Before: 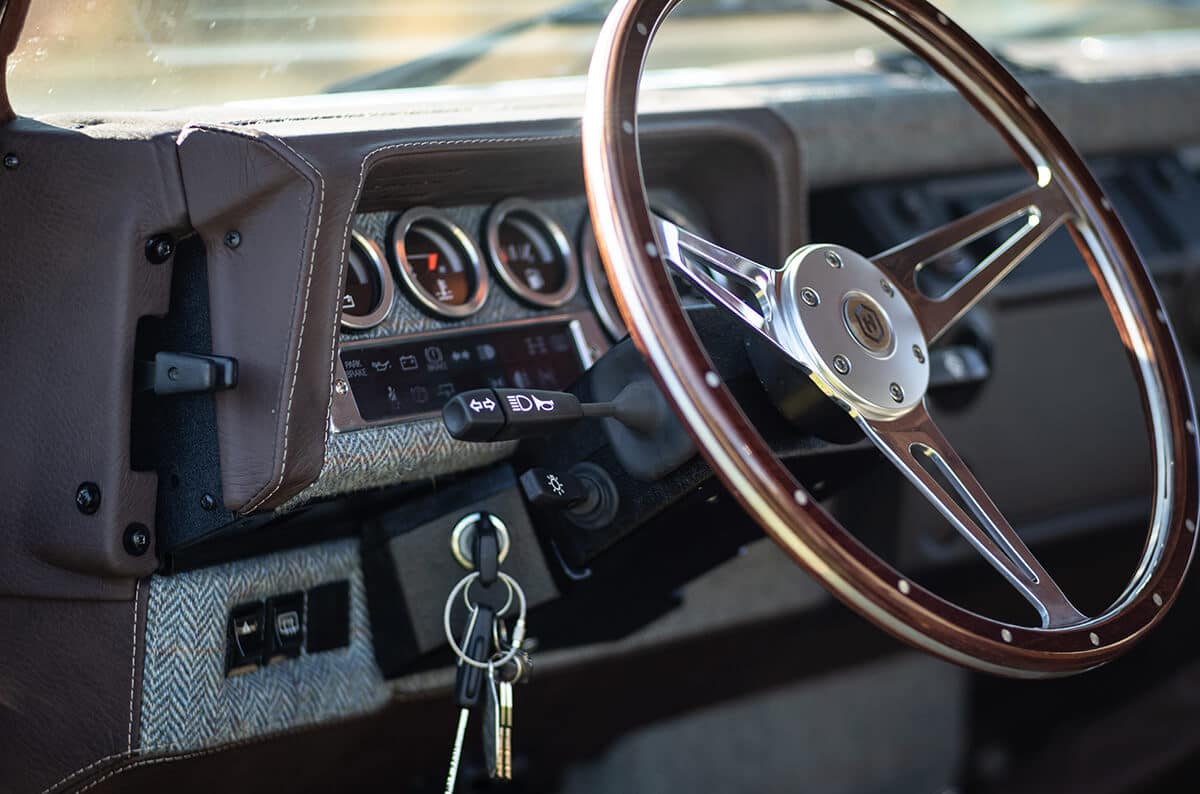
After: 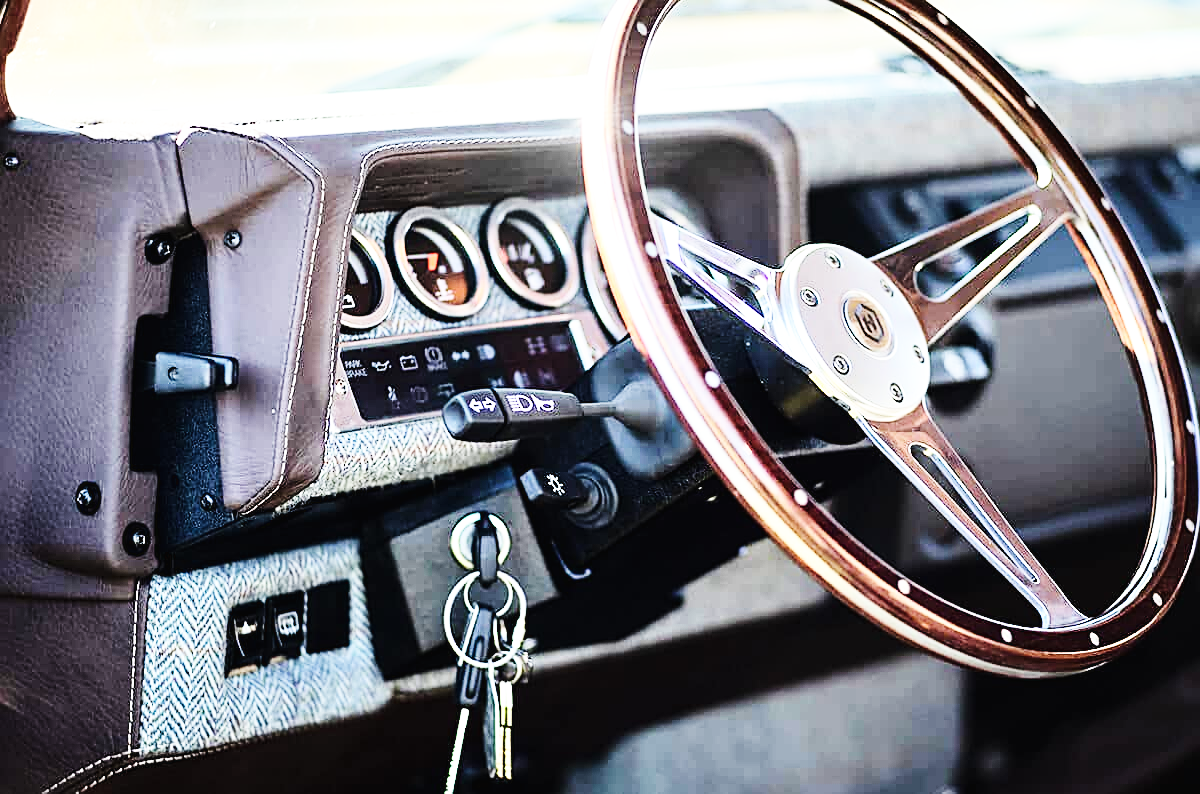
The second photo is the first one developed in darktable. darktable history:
base curve: curves: ch0 [(0, 0.003) (0.001, 0.002) (0.006, 0.004) (0.02, 0.022) (0.048, 0.086) (0.094, 0.234) (0.162, 0.431) (0.258, 0.629) (0.385, 0.8) (0.548, 0.918) (0.751, 0.988) (1, 1)], preserve colors none
tone equalizer: -7 EV 0.155 EV, -6 EV 0.632 EV, -5 EV 1.13 EV, -4 EV 1.33 EV, -3 EV 1.16 EV, -2 EV 0.6 EV, -1 EV 0.168 EV, edges refinement/feathering 500, mask exposure compensation -1.57 EV, preserve details no
sharpen: on, module defaults
